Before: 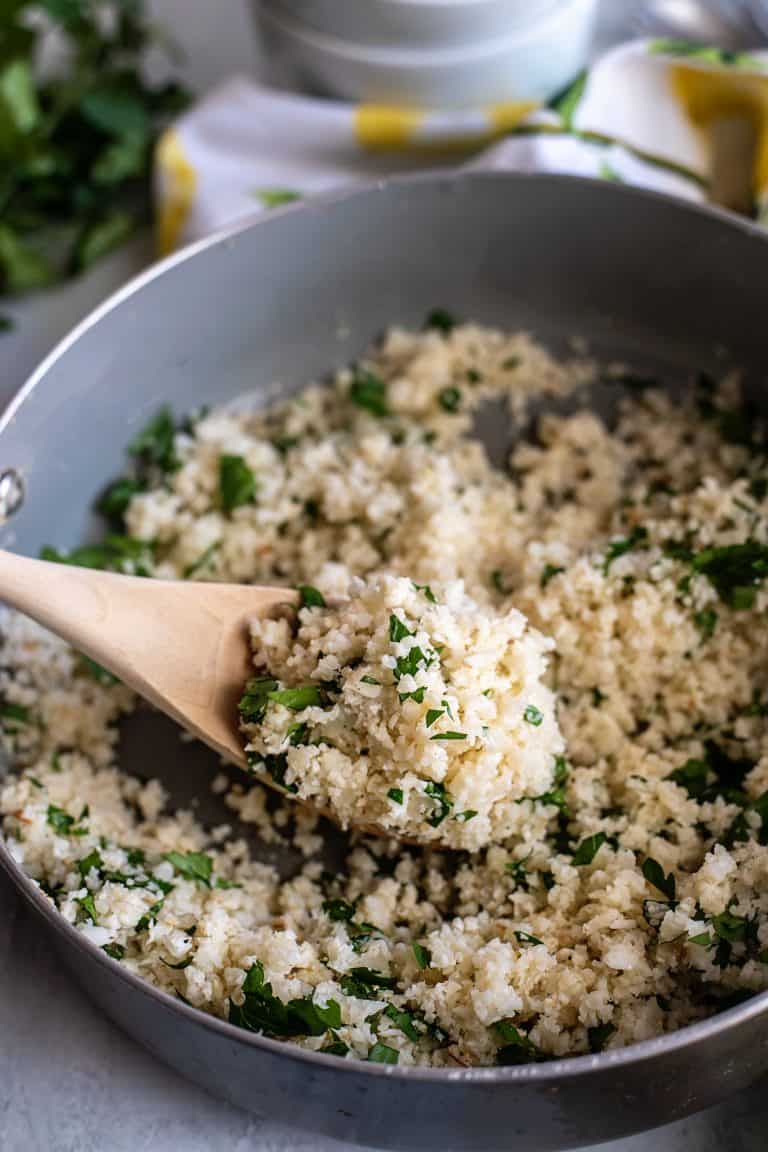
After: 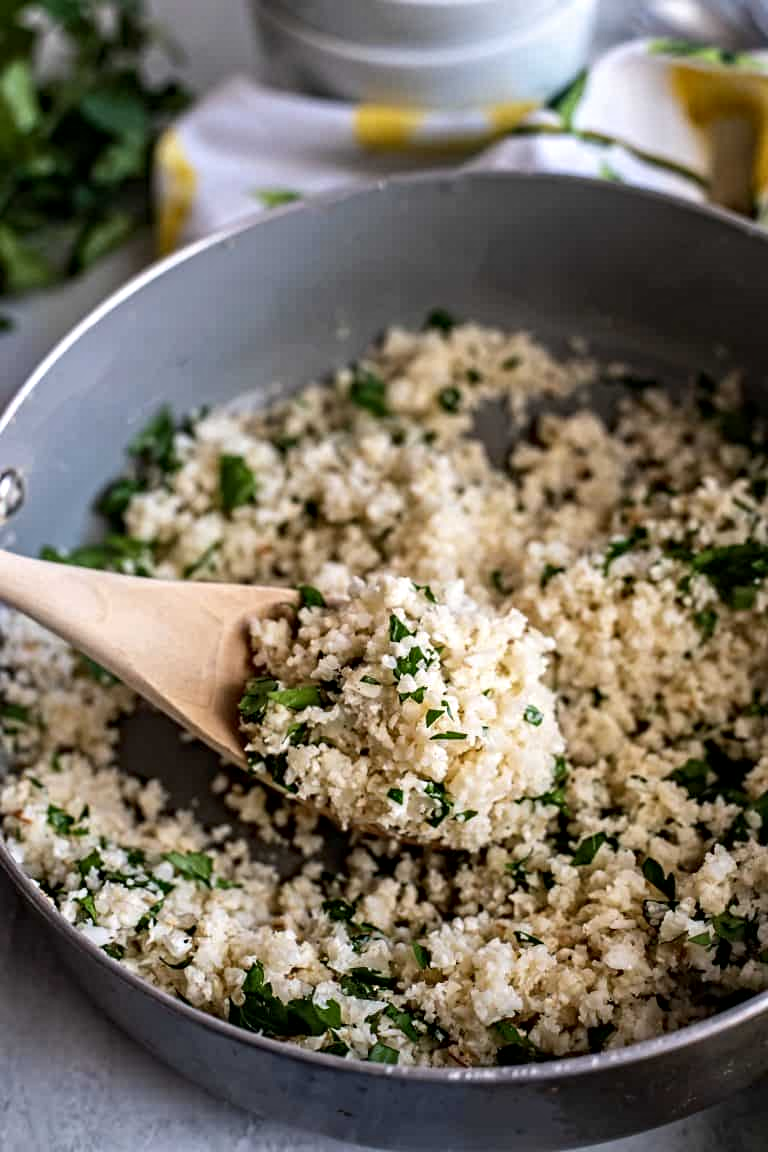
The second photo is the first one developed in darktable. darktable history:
contrast brightness saturation: contrast 0.07
contrast equalizer: octaves 7, y [[0.5, 0.501, 0.525, 0.597, 0.58, 0.514], [0.5 ×6], [0.5 ×6], [0 ×6], [0 ×6]]
